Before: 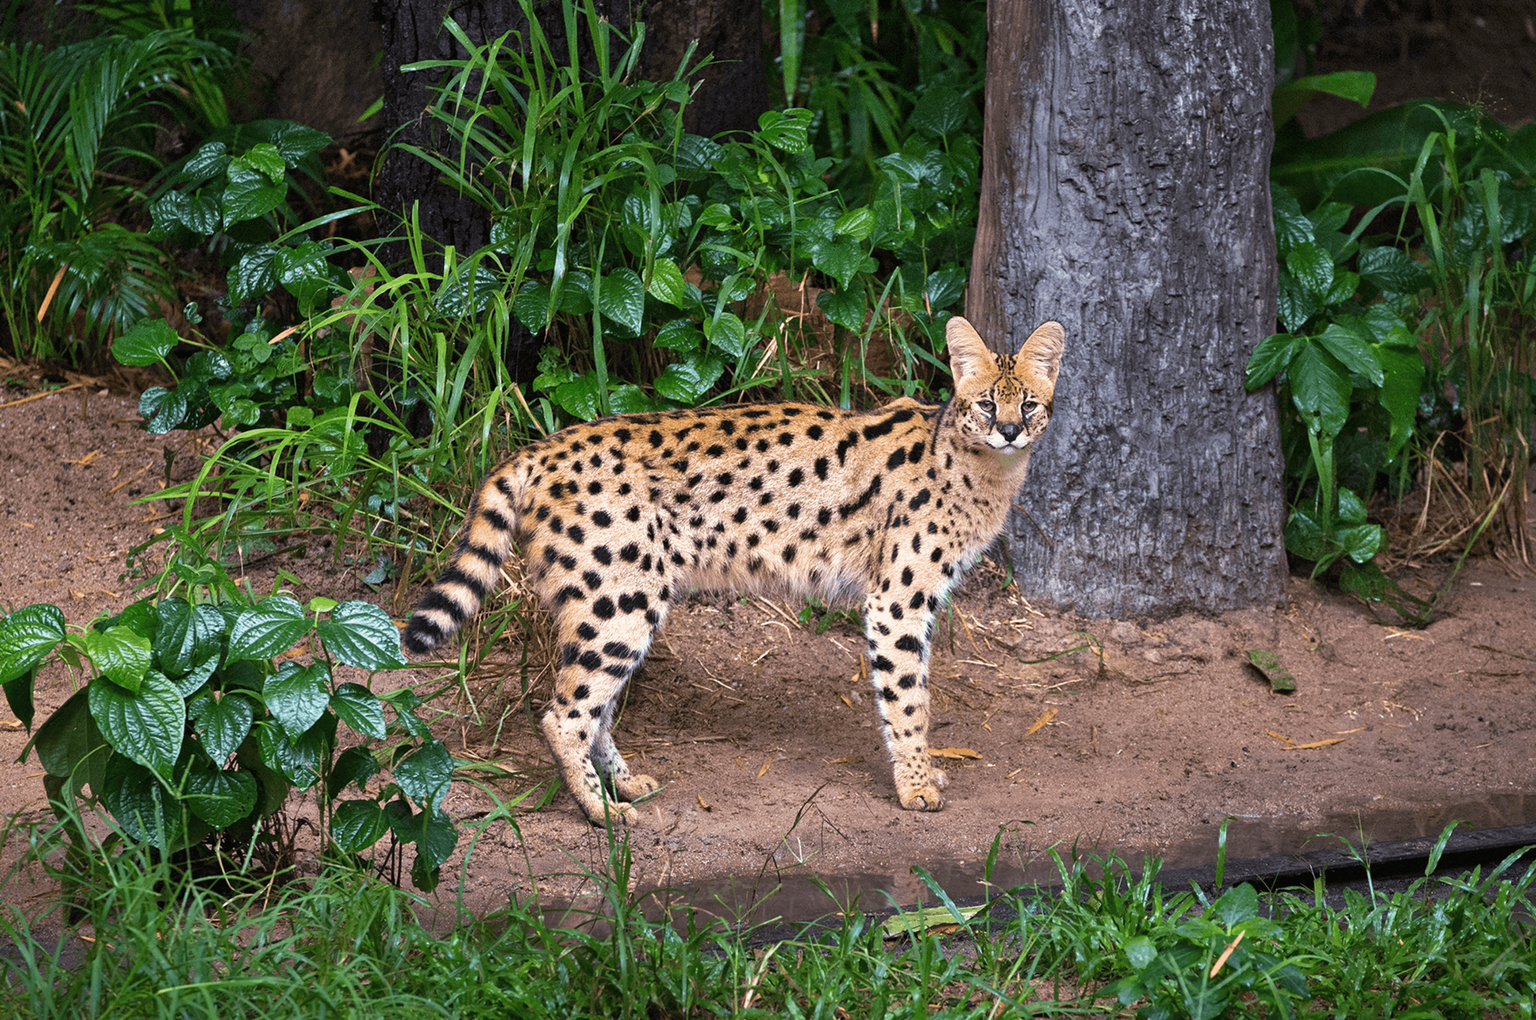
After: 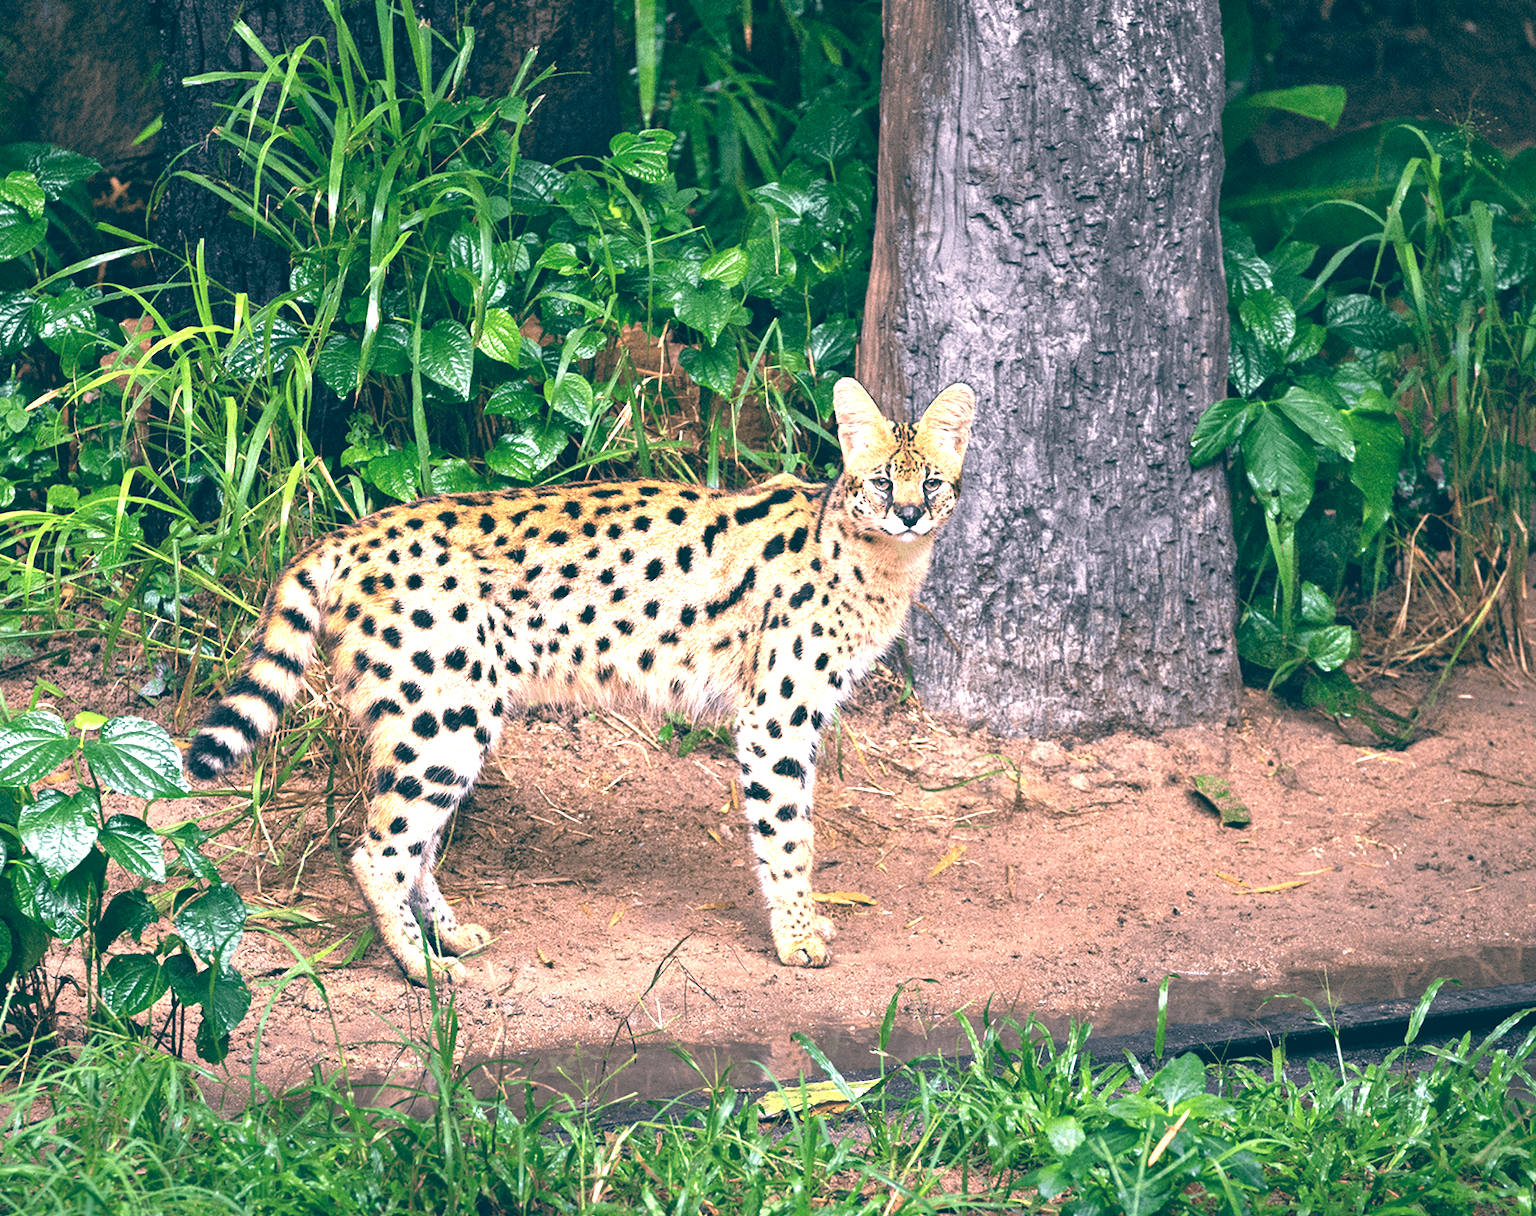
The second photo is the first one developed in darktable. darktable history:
crop: left 16.145%
exposure: black level correction 0, exposure 1.1 EV, compensate highlight preservation false
color balance: lift [1.006, 0.985, 1.002, 1.015], gamma [1, 0.953, 1.008, 1.047], gain [1.076, 1.13, 1.004, 0.87]
